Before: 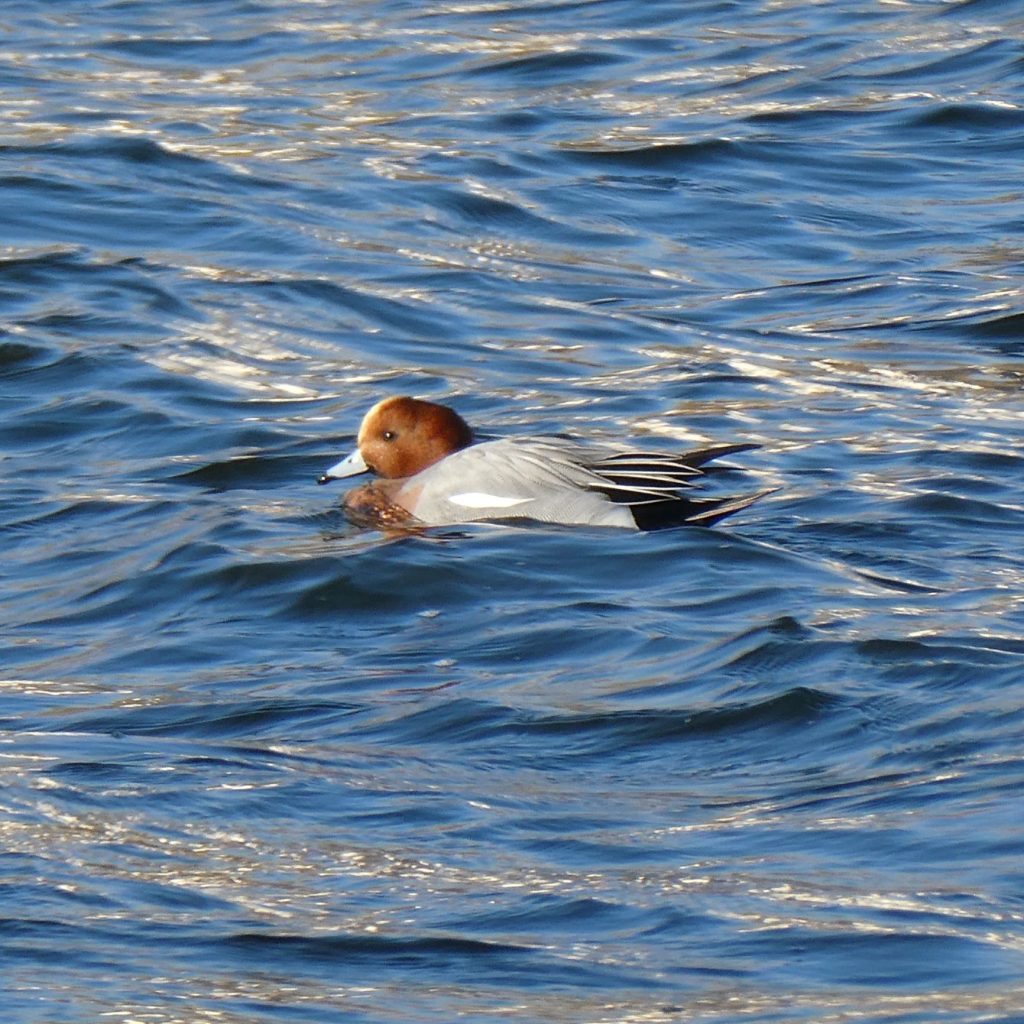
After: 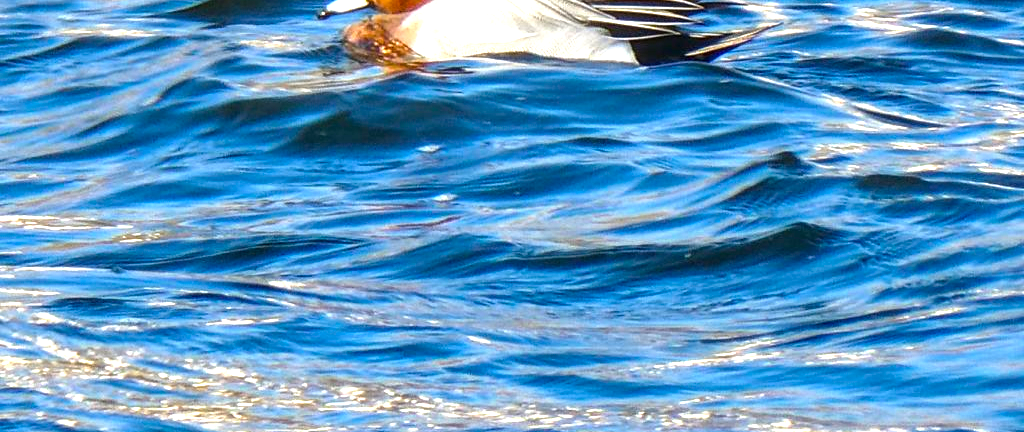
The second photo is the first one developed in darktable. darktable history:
local contrast: detail 130%
color balance rgb: perceptual saturation grading › global saturation 19.324%, perceptual brilliance grading › global brilliance 30.703%, global vibrance 32.764%
color correction: highlights a* -0.137, highlights b* 0.095
crop: top 45.476%, bottom 12.296%
